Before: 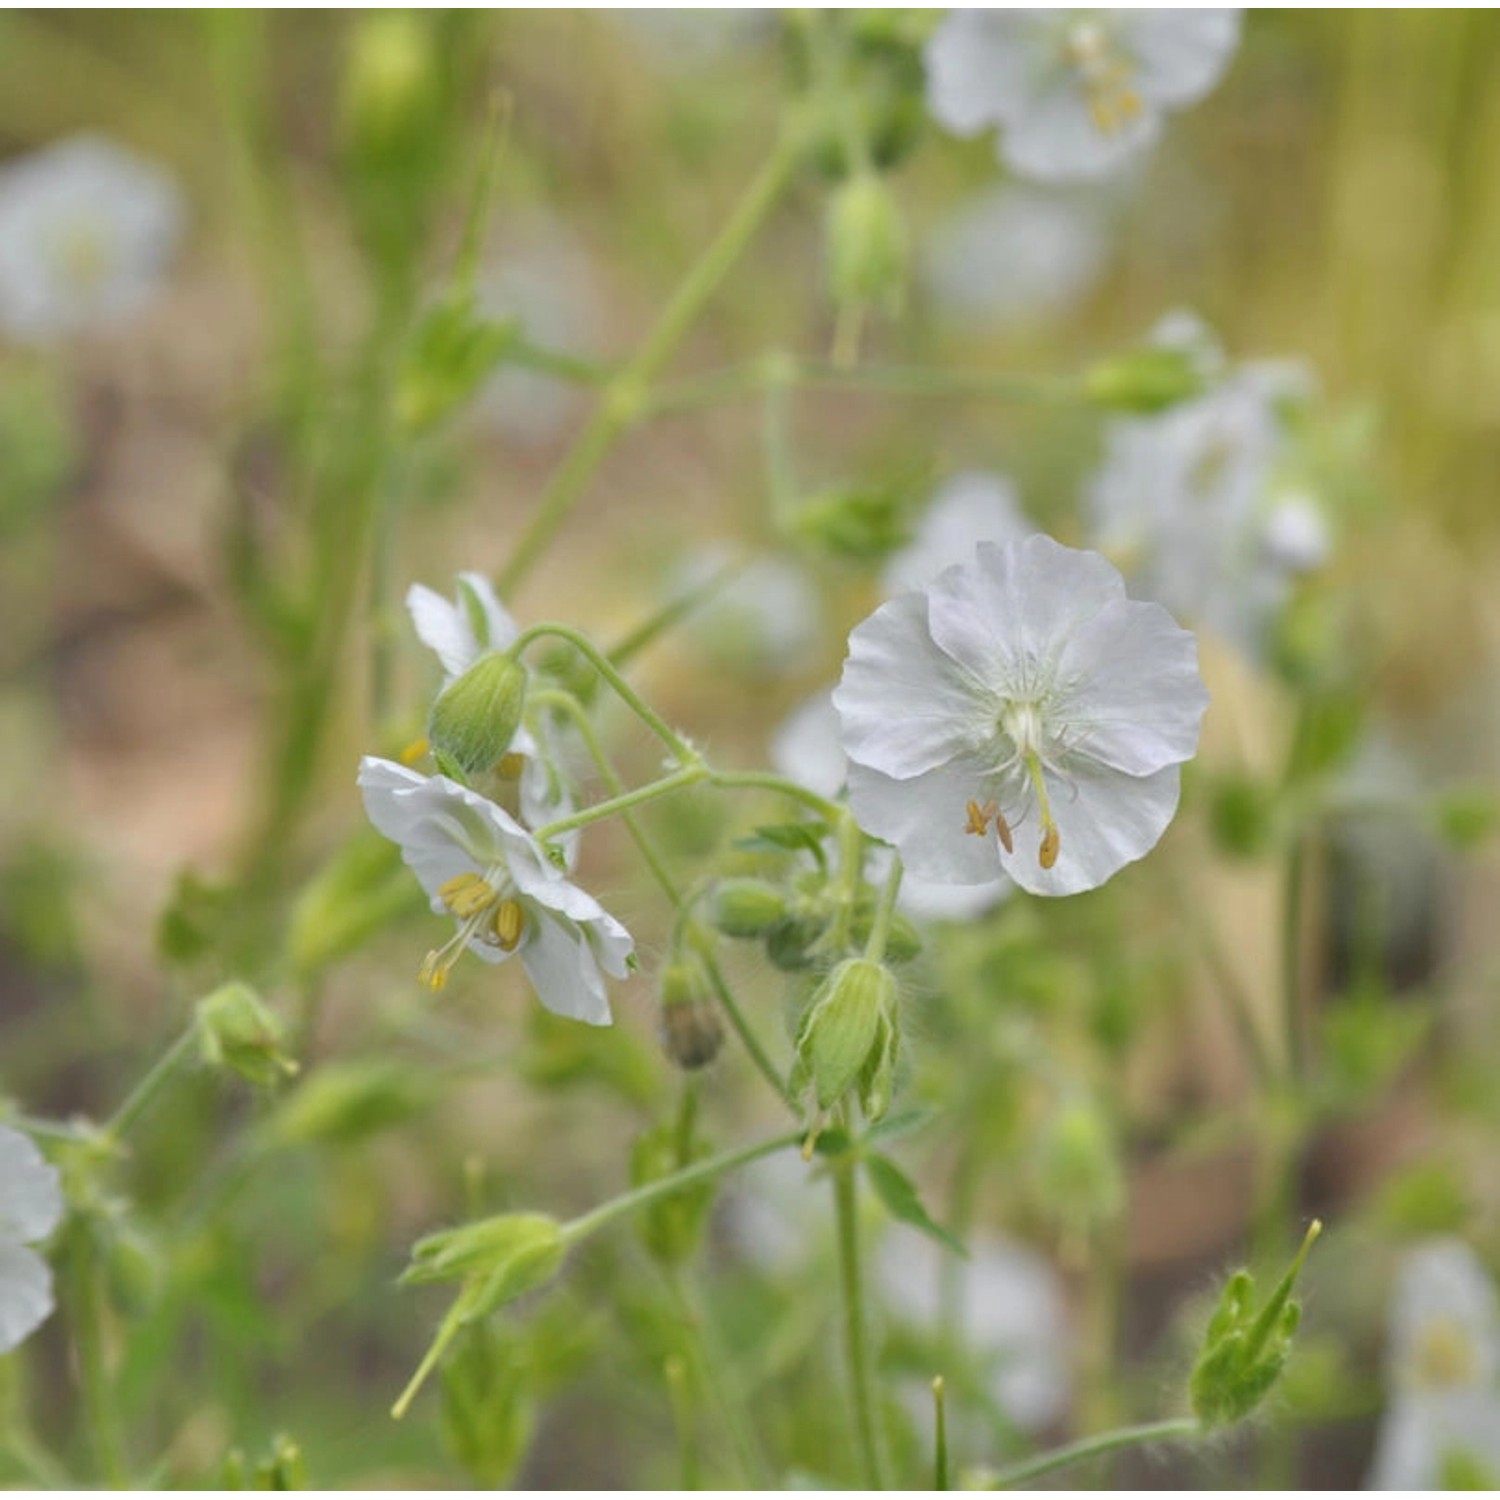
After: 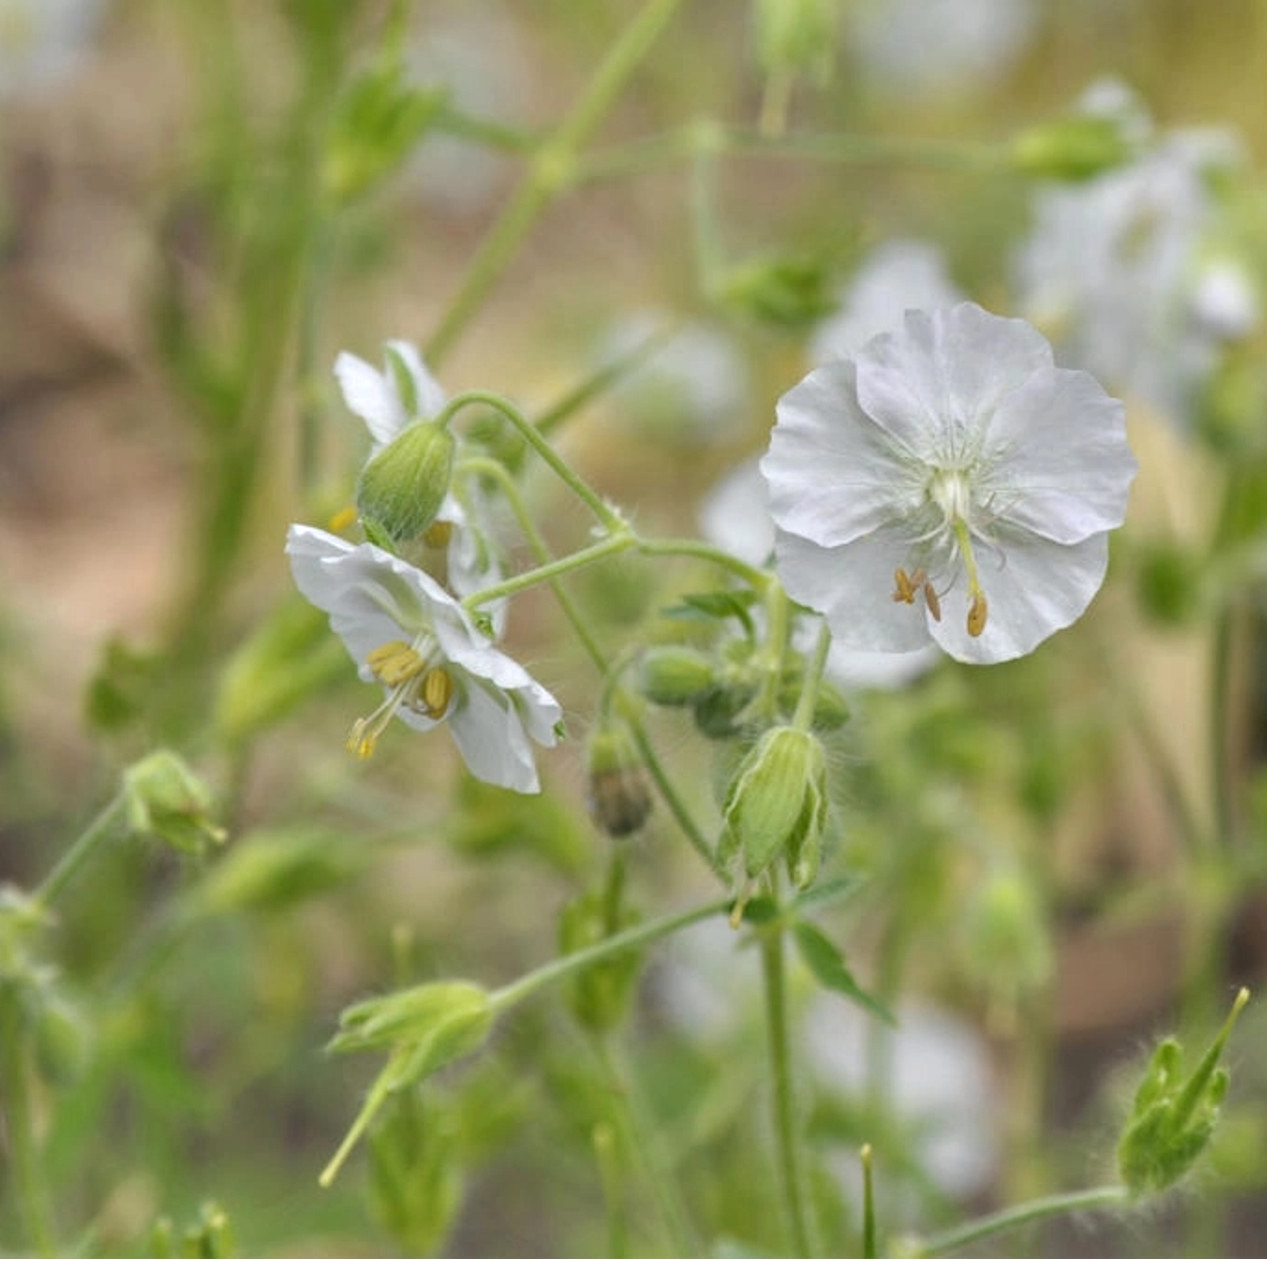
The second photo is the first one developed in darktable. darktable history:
local contrast: on, module defaults
crop and rotate: left 4.842%, top 15.51%, right 10.668%
